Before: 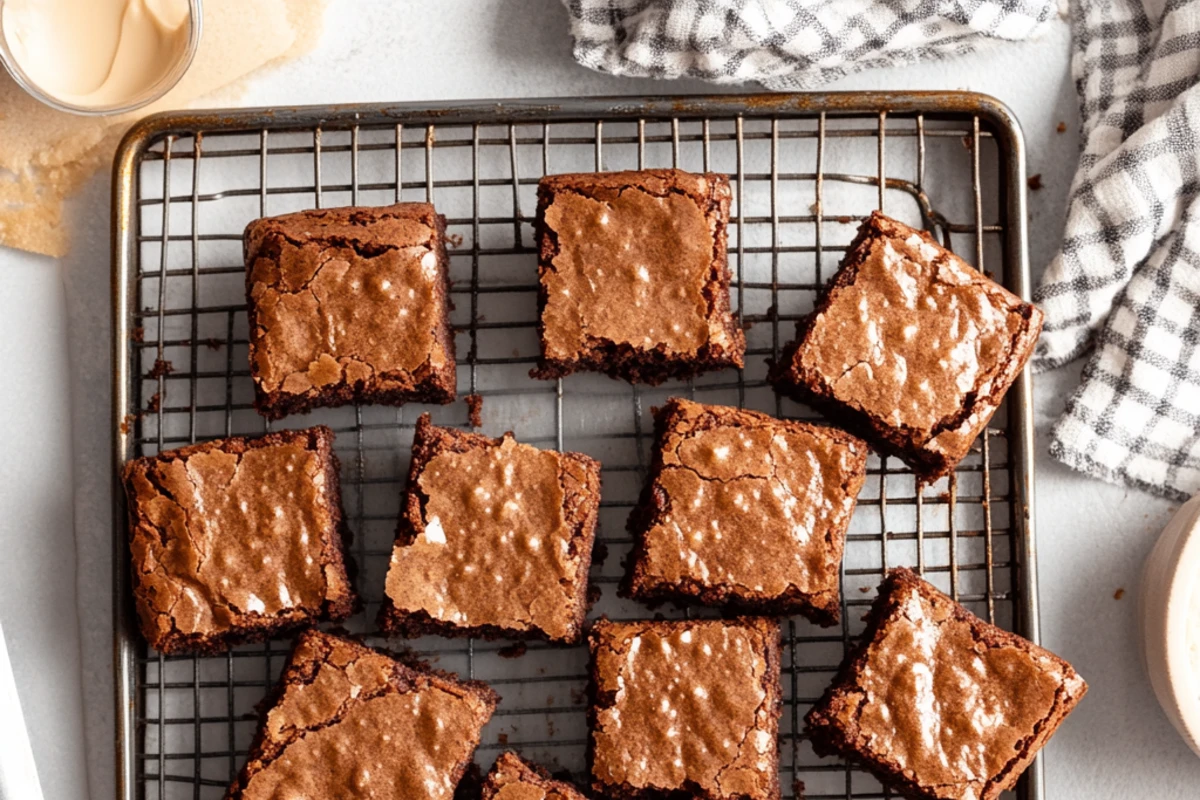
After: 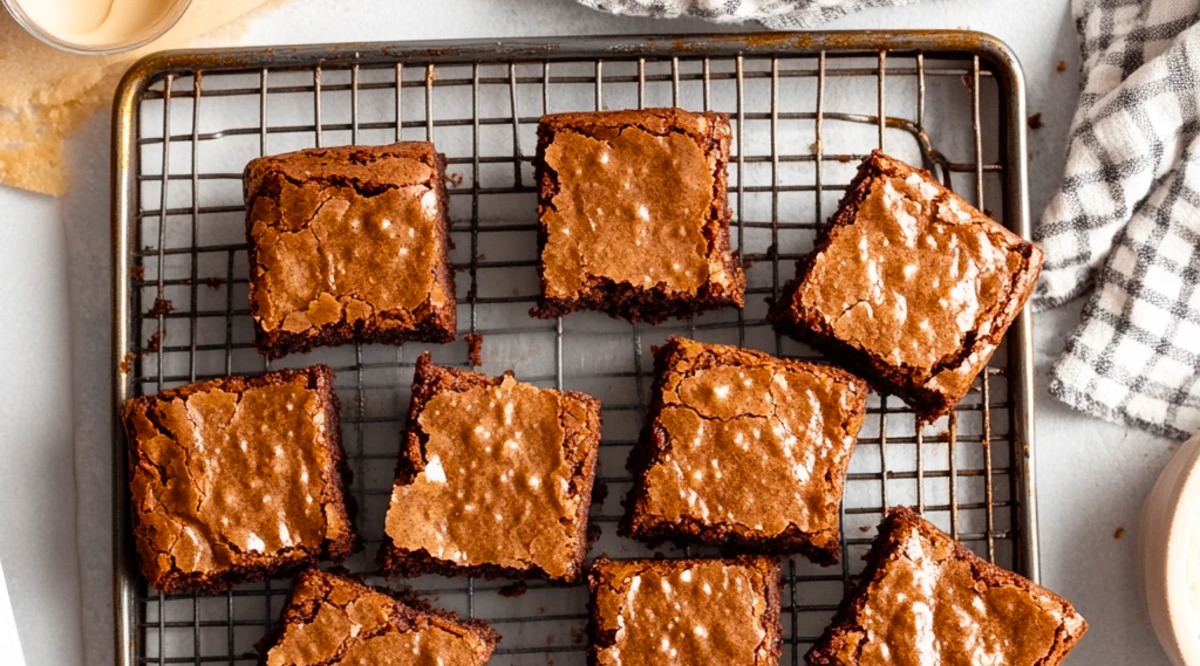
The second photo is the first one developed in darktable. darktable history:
color balance rgb: perceptual saturation grading › global saturation 20%, global vibrance 10%
crop: top 7.625%, bottom 8.027%
